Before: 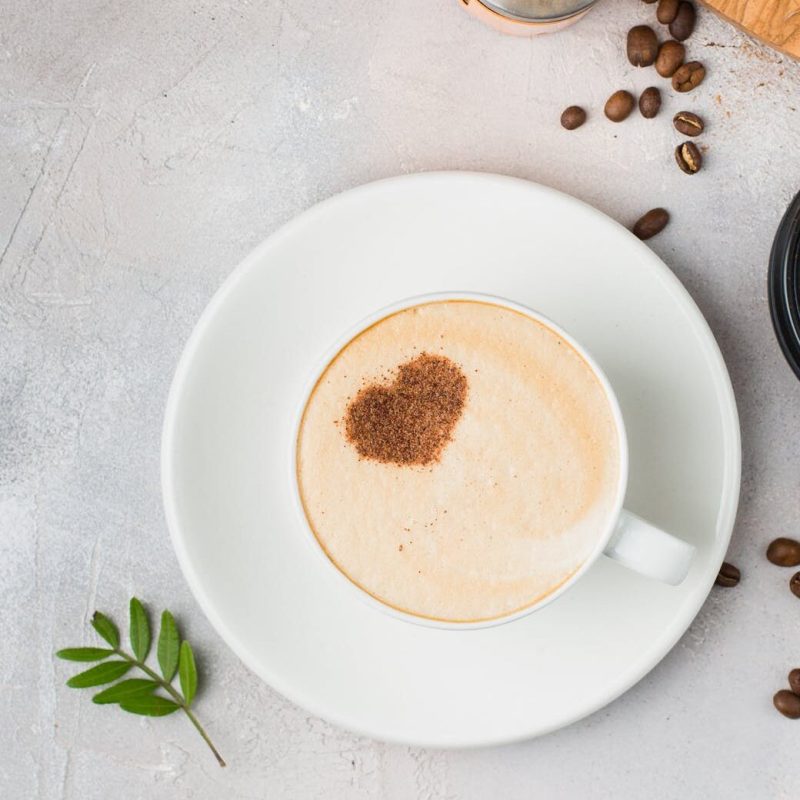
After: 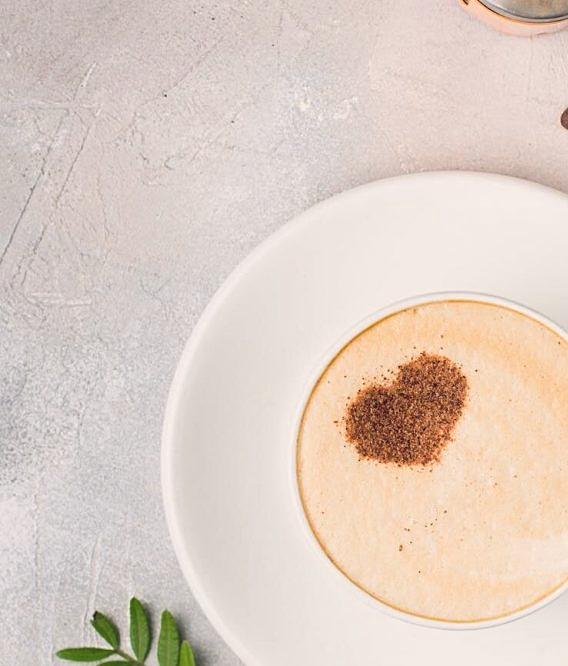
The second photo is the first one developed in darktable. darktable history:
sharpen: on, module defaults
crop: right 28.885%, bottom 16.626%
color balance rgb: shadows lift › hue 87.51°, highlights gain › chroma 1.62%, highlights gain › hue 55.1°, global offset › chroma 0.1%, global offset › hue 253.66°, linear chroma grading › global chroma 0.5%
